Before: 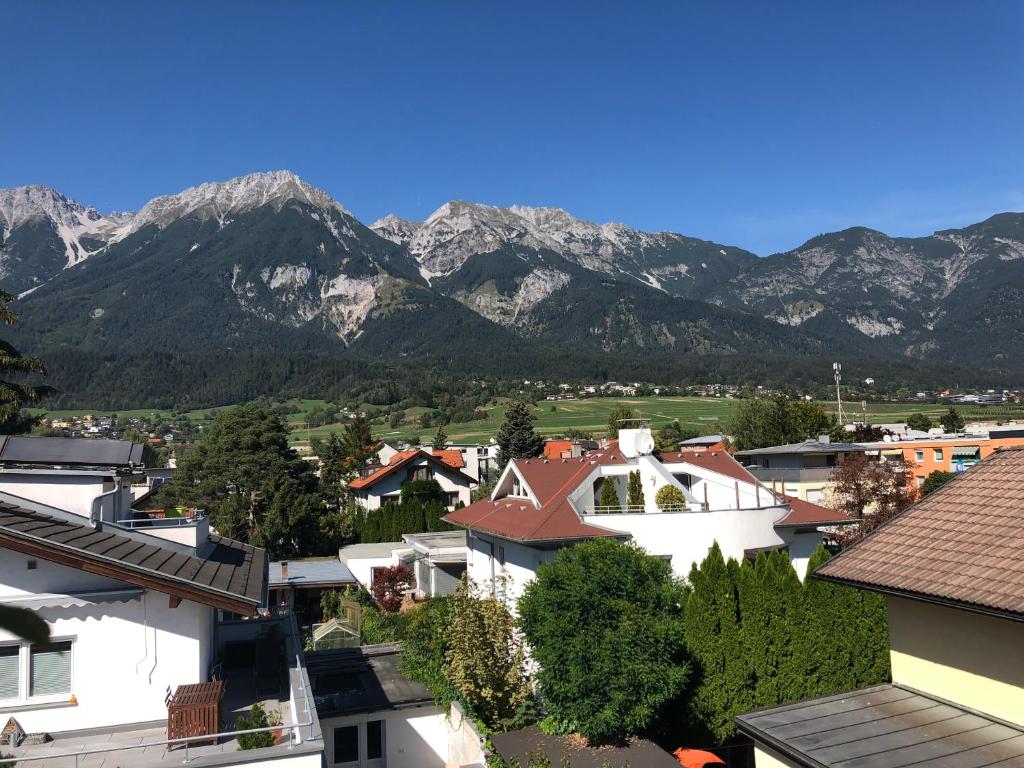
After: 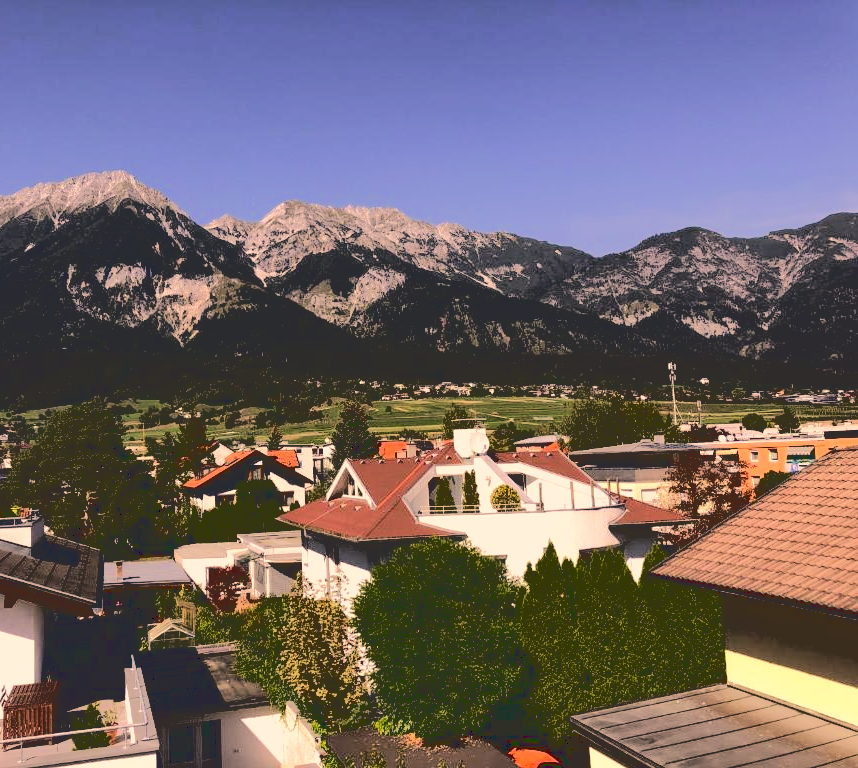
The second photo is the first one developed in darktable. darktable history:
base curve: curves: ch0 [(0.065, 0.026) (0.236, 0.358) (0.53, 0.546) (0.777, 0.841) (0.924, 0.992)], preserve colors average RGB
crop: left 16.145%
color correction: highlights a* 17.88, highlights b* 18.79
